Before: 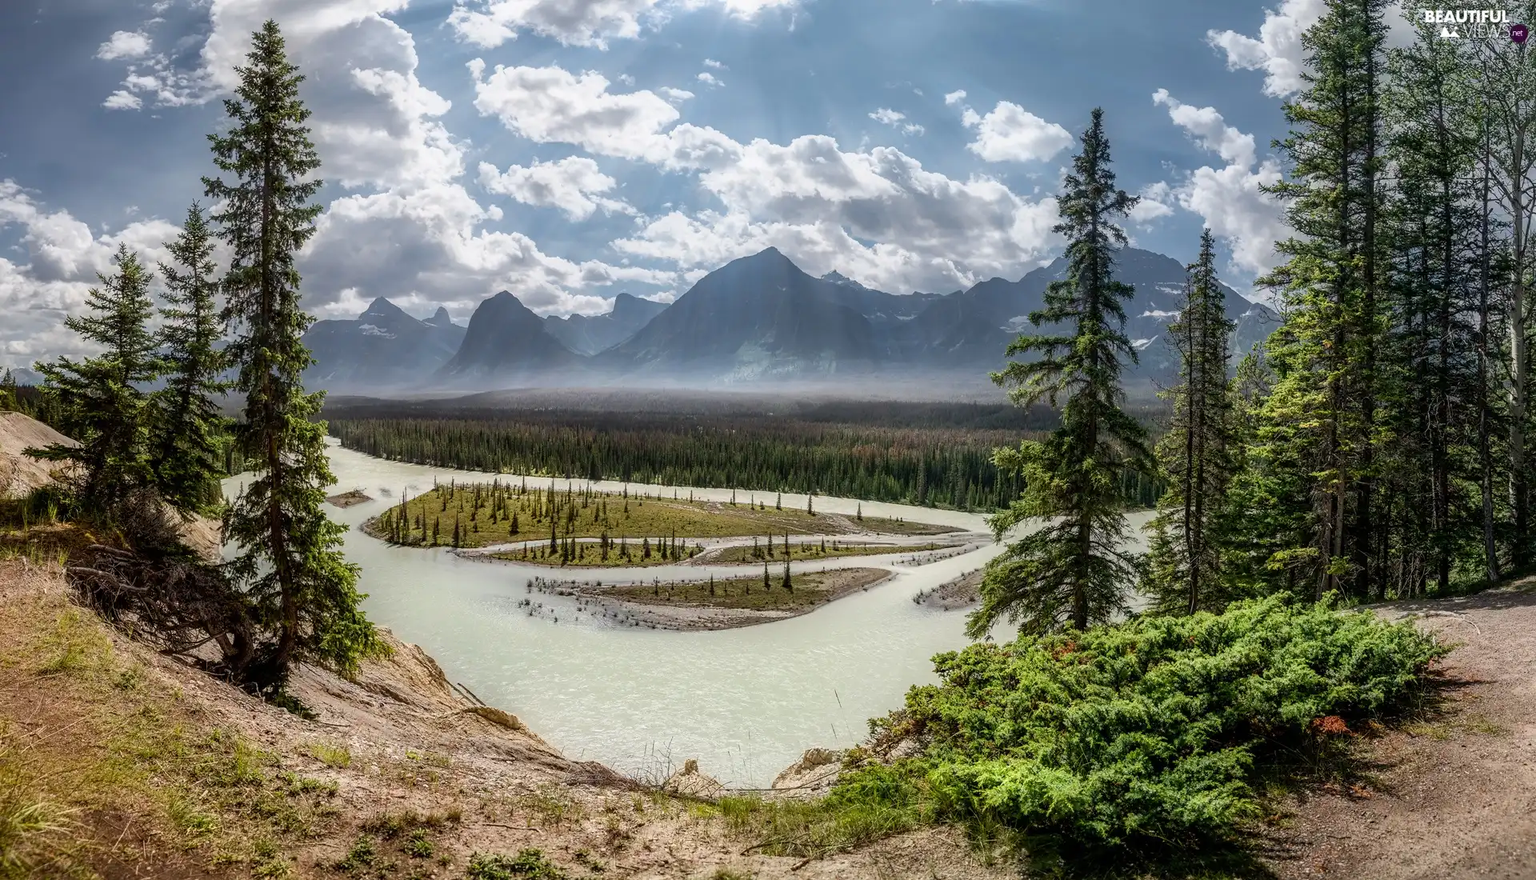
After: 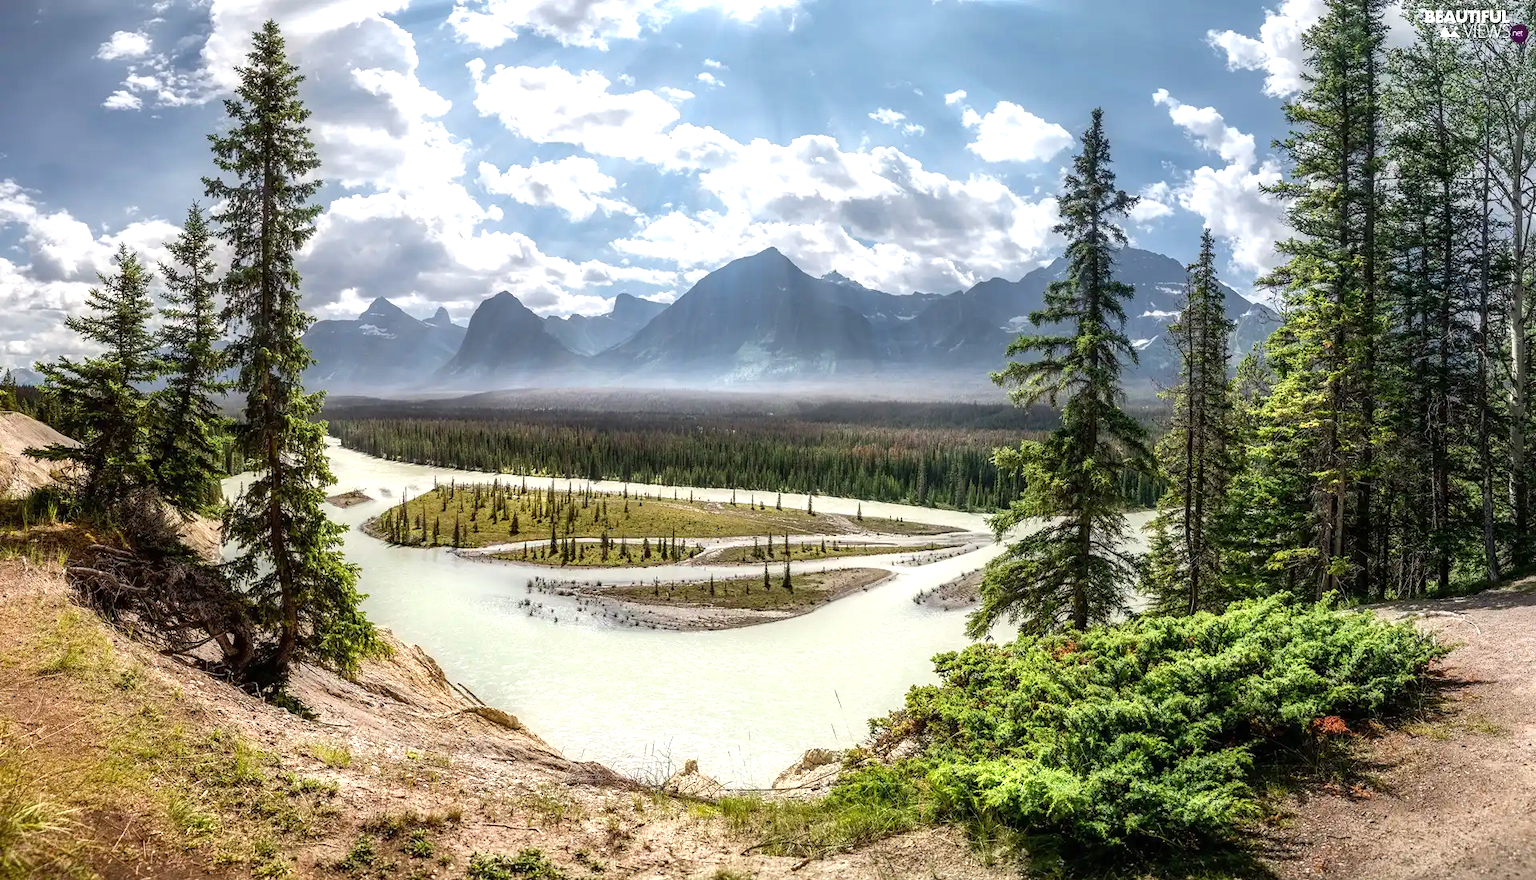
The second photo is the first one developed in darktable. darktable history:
exposure: black level correction 0, exposure 0.679 EV, compensate highlight preservation false
tone equalizer: edges refinement/feathering 500, mask exposure compensation -1.57 EV, preserve details no
